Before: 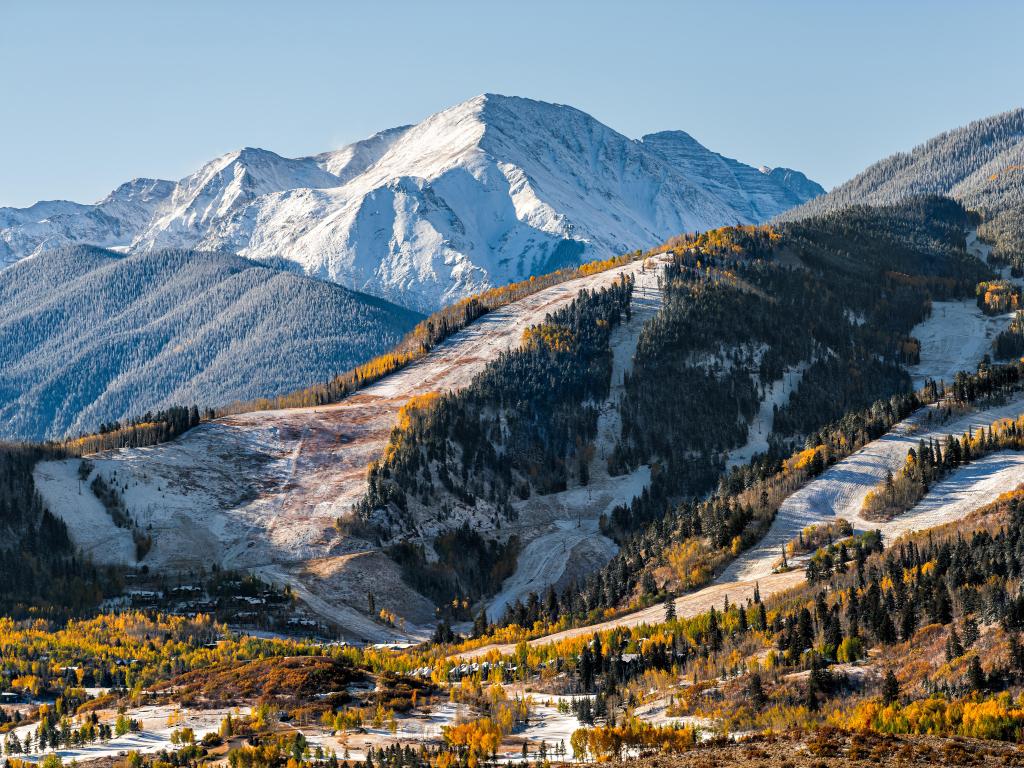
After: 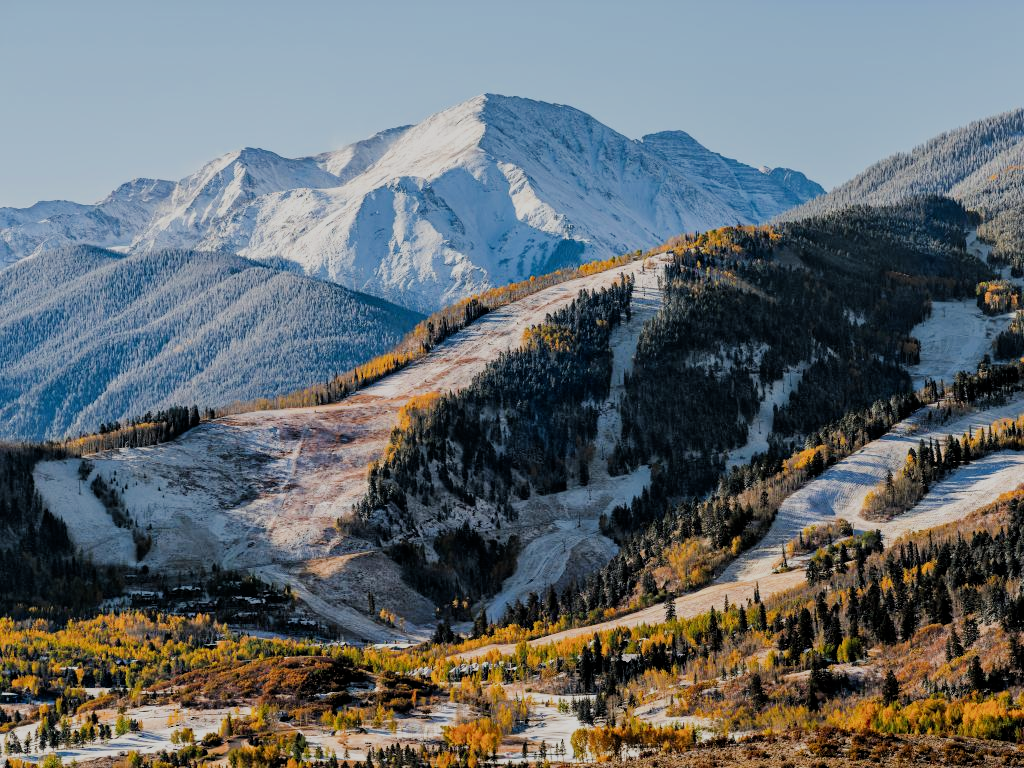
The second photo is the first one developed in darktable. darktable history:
filmic rgb: black relative exposure -7.33 EV, white relative exposure 5.1 EV, threshold 5.97 EV, hardness 3.22, enable highlight reconstruction true
